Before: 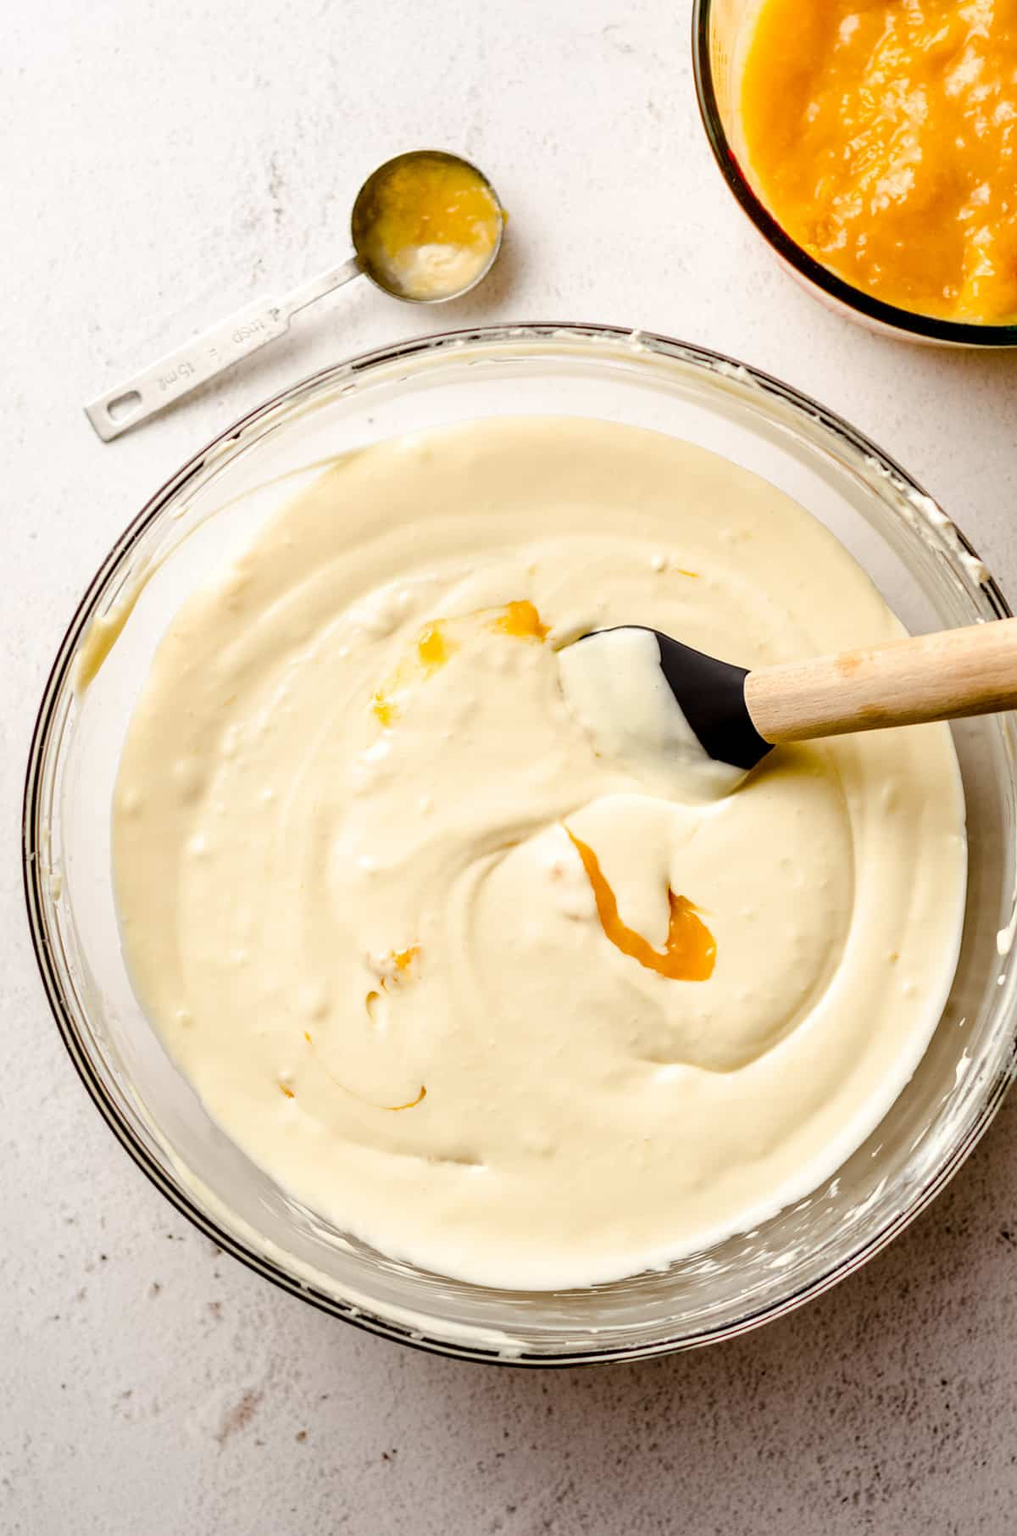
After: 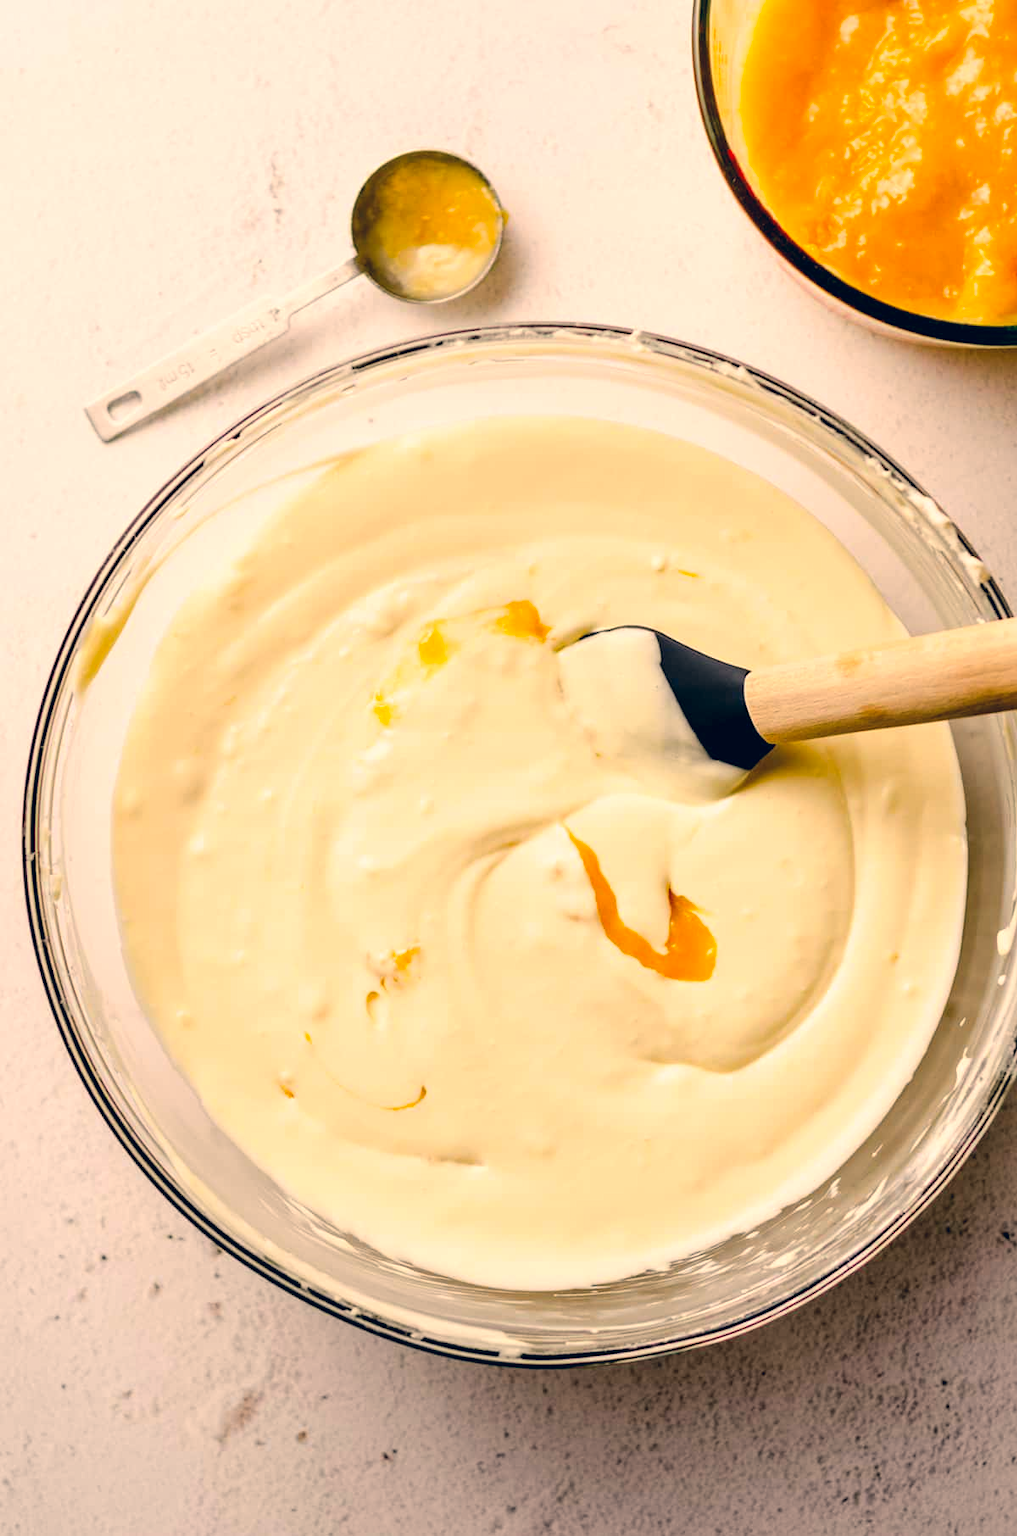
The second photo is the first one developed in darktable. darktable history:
contrast brightness saturation: contrast 0.03, brightness 0.061, saturation 0.128
color correction: highlights a* 10.3, highlights b* 14.6, shadows a* -9.55, shadows b* -14.97
